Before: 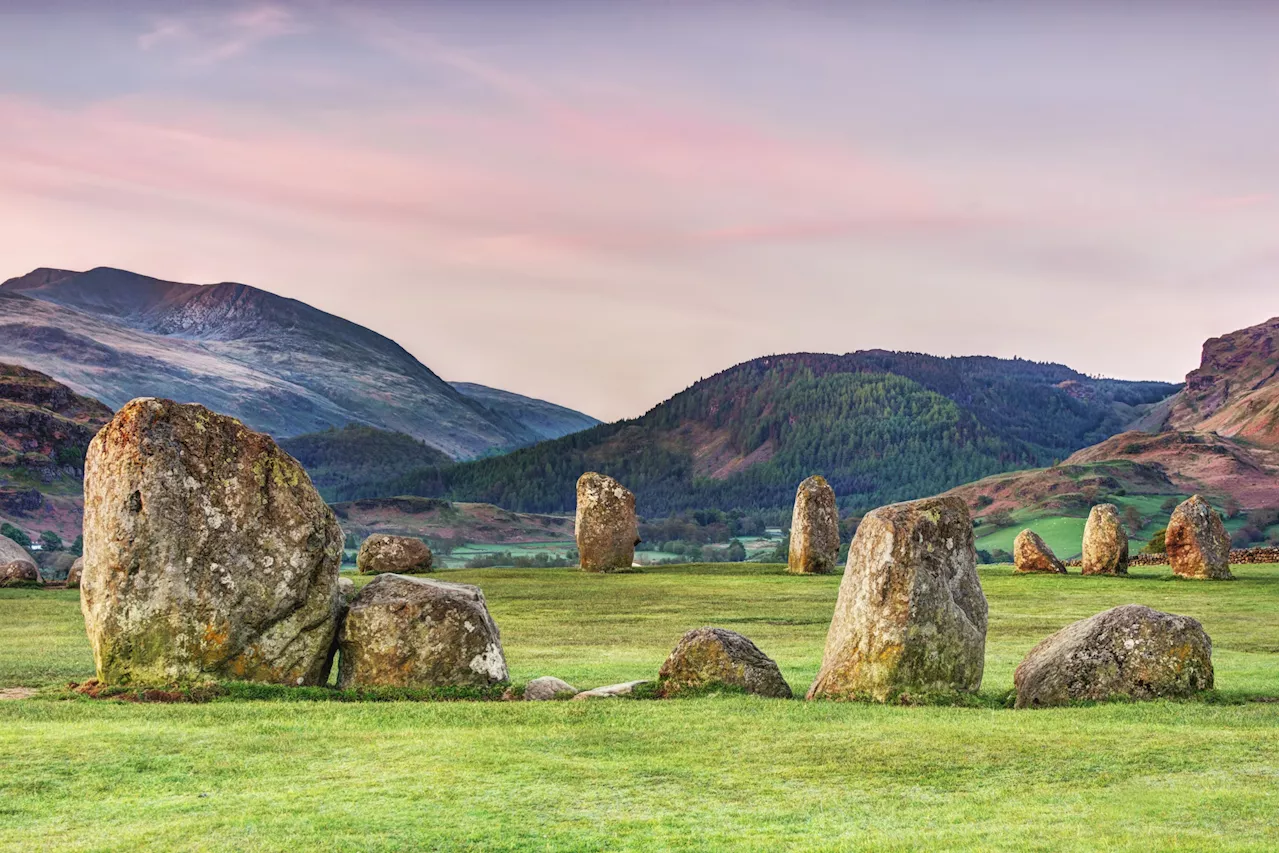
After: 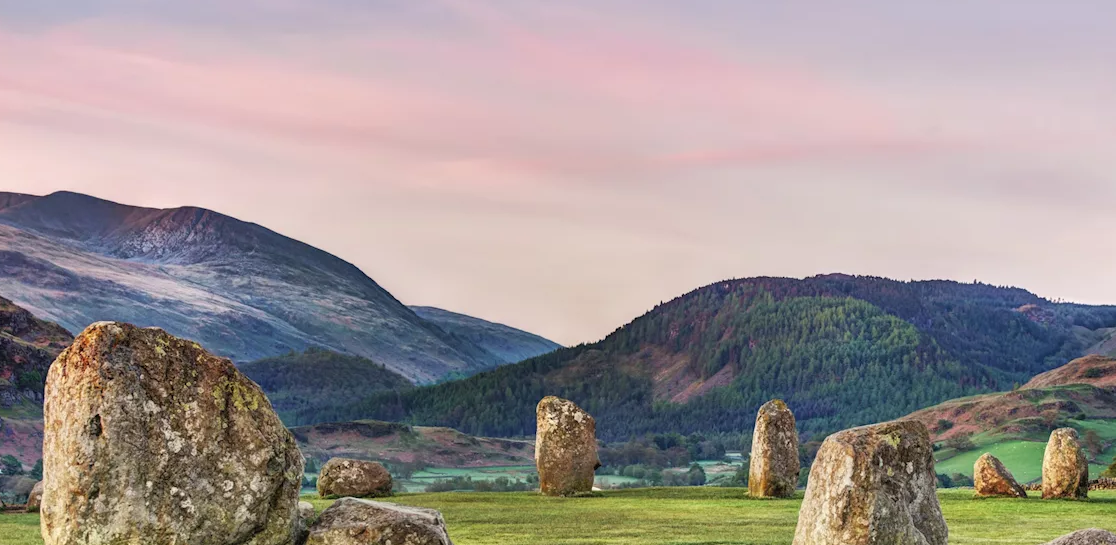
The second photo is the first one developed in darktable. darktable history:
crop: left 3.135%, top 9.012%, right 9.613%, bottom 26.986%
